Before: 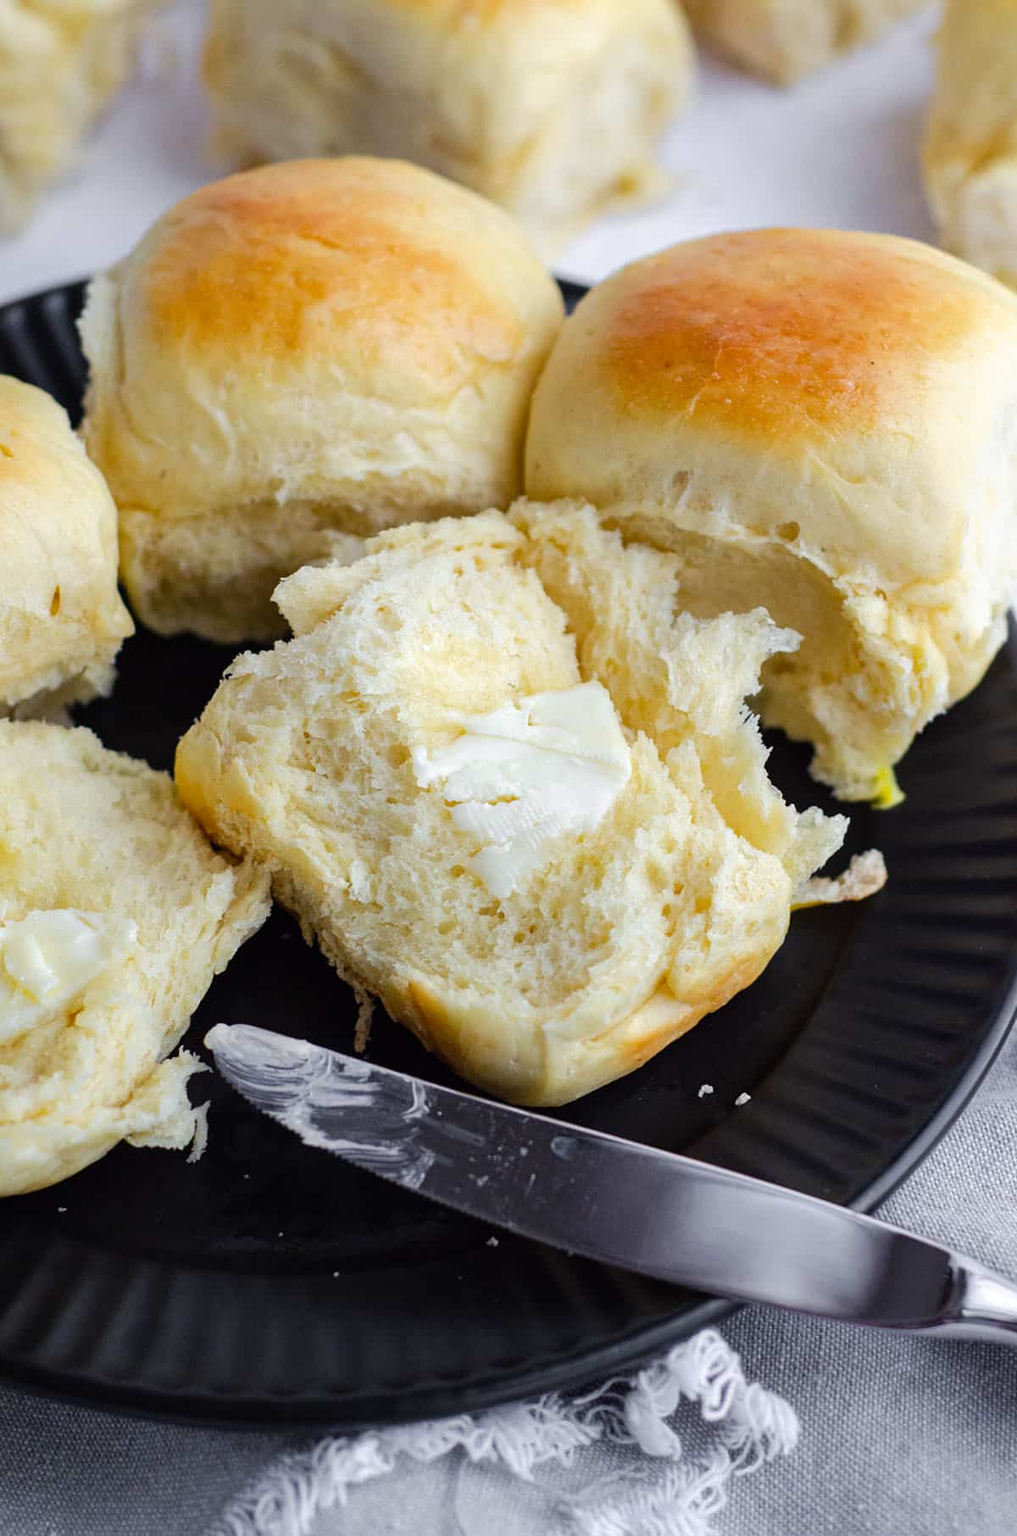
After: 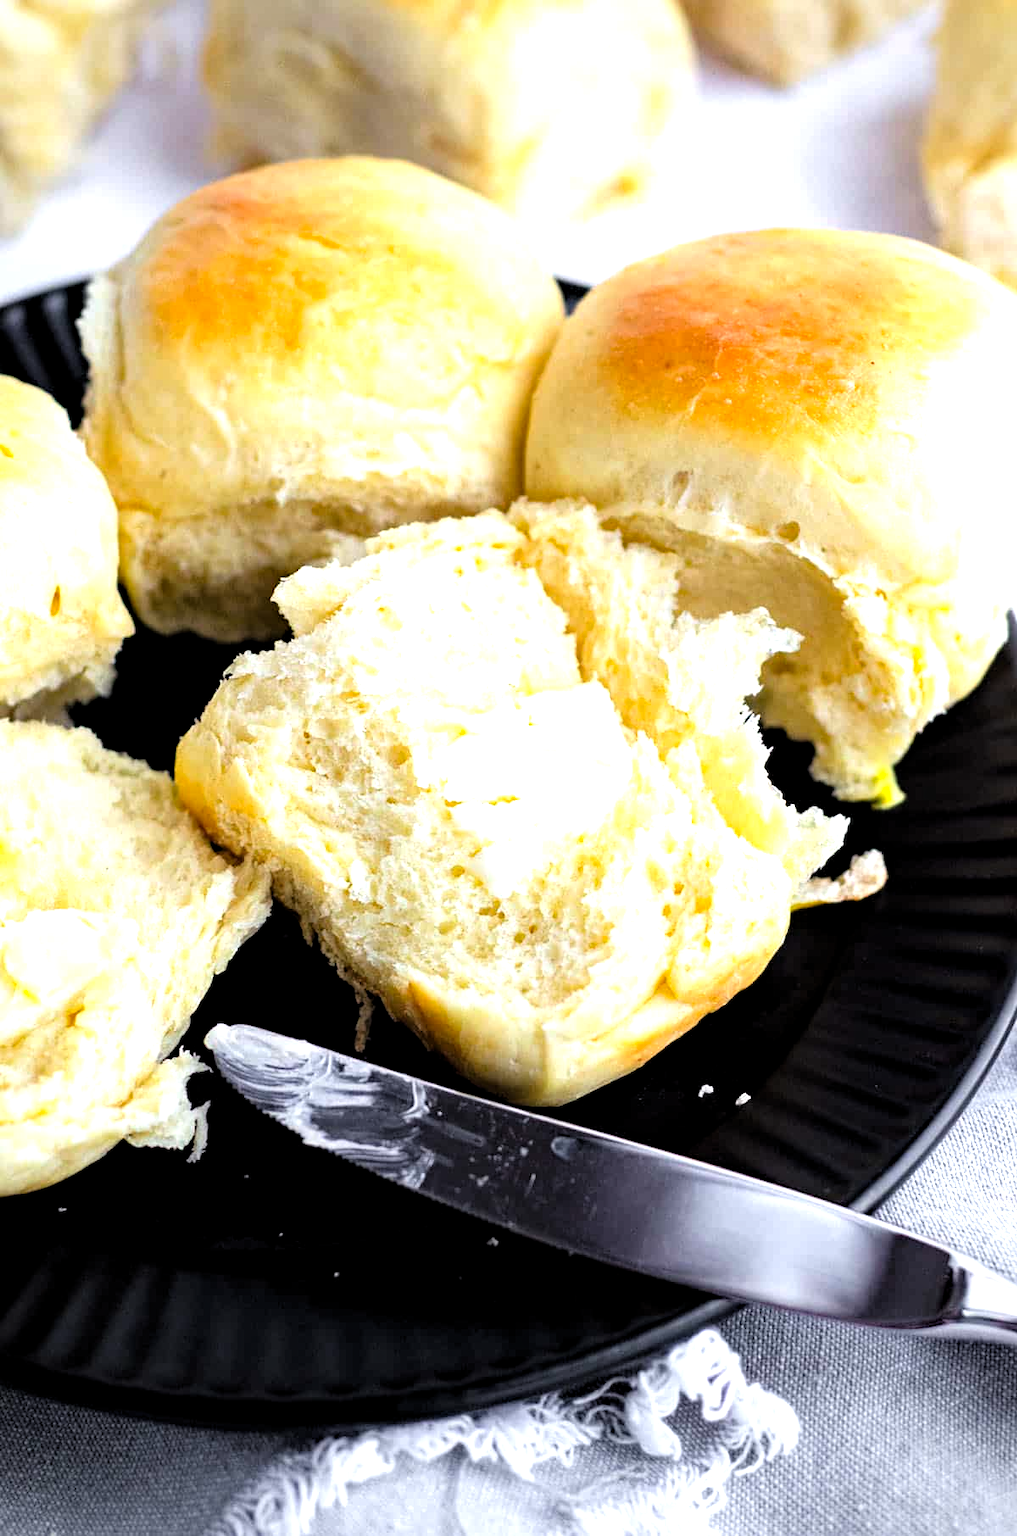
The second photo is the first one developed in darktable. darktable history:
vignetting: fall-off radius 93.78%, brightness -0.402, saturation -0.298
levels: levels [0.026, 0.507, 0.987]
haze removal: adaptive false
tone equalizer: -8 EV -1.08 EV, -7 EV -1.01 EV, -6 EV -0.84 EV, -5 EV -0.585 EV, -3 EV 0.561 EV, -2 EV 0.851 EV, -1 EV 0.986 EV, +0 EV 1.07 EV
